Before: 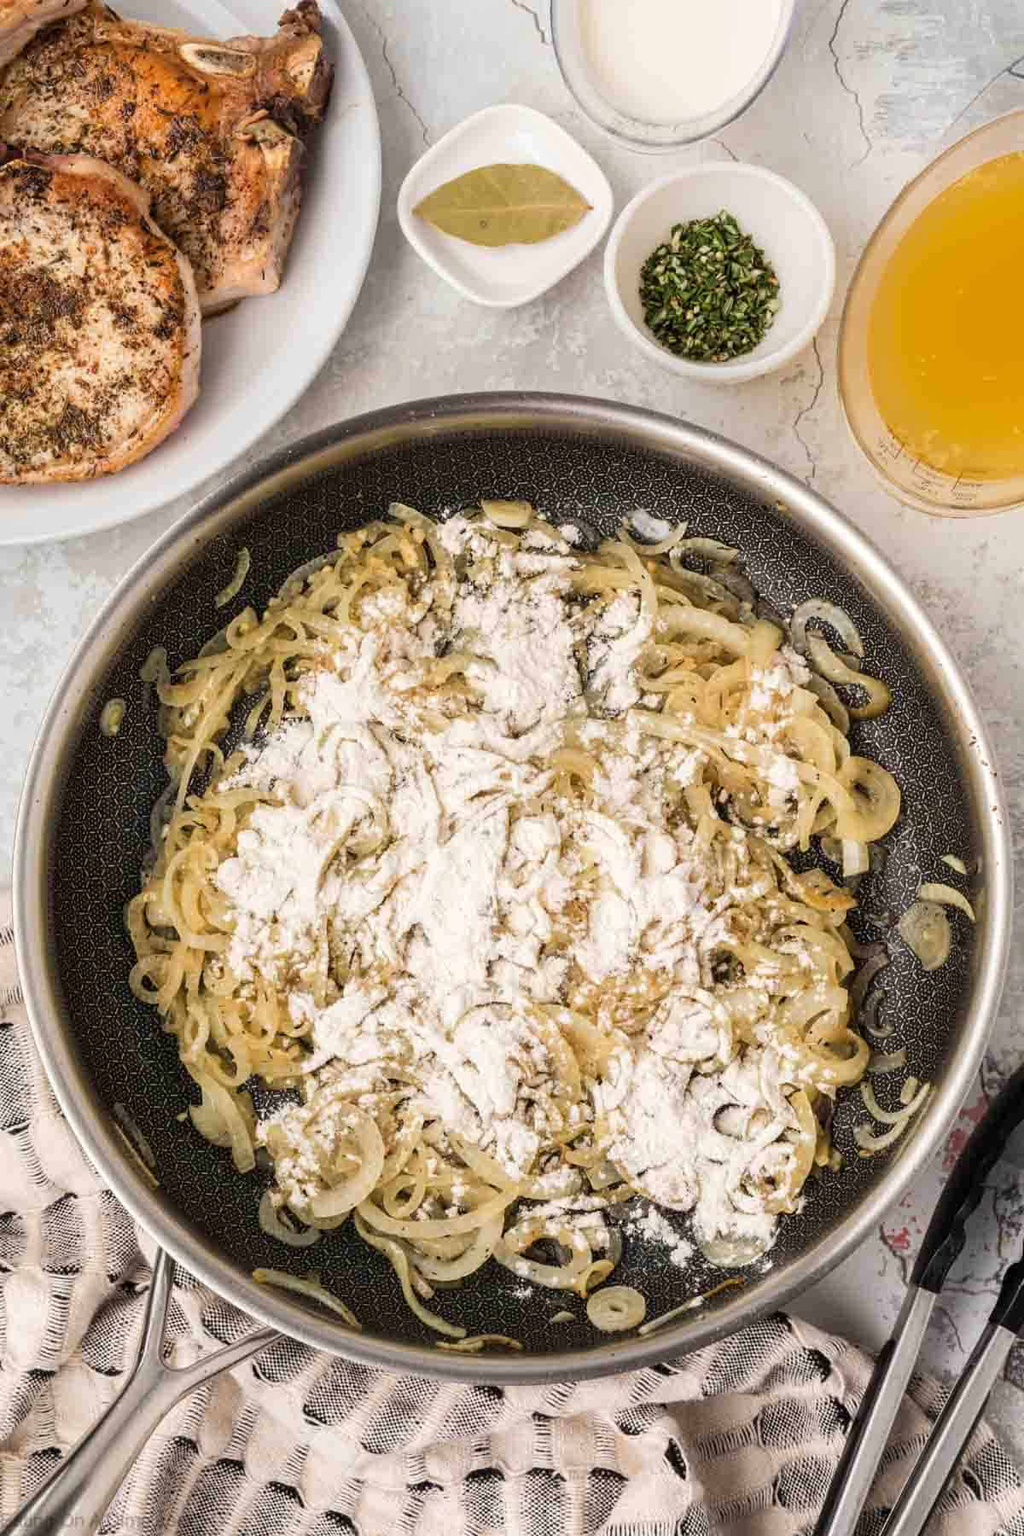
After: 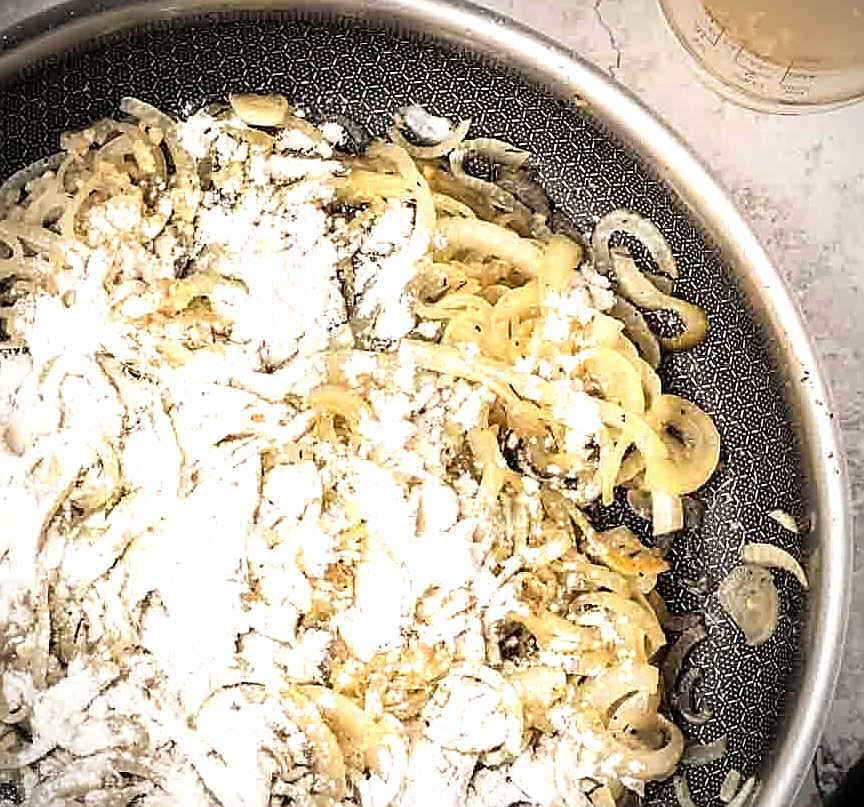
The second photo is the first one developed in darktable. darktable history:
sharpen: radius 1.417, amount 1.243, threshold 0.762
crop and rotate: left 27.943%, top 27.351%, bottom 27.777%
tone equalizer: -8 EV -0.762 EV, -7 EV -0.705 EV, -6 EV -0.598 EV, -5 EV -0.396 EV, -3 EV 0.371 EV, -2 EV 0.6 EV, -1 EV 0.688 EV, +0 EV 0.768 EV
vignetting: fall-off start 74.4%, fall-off radius 66.34%, brightness -0.612, saturation -0.685
